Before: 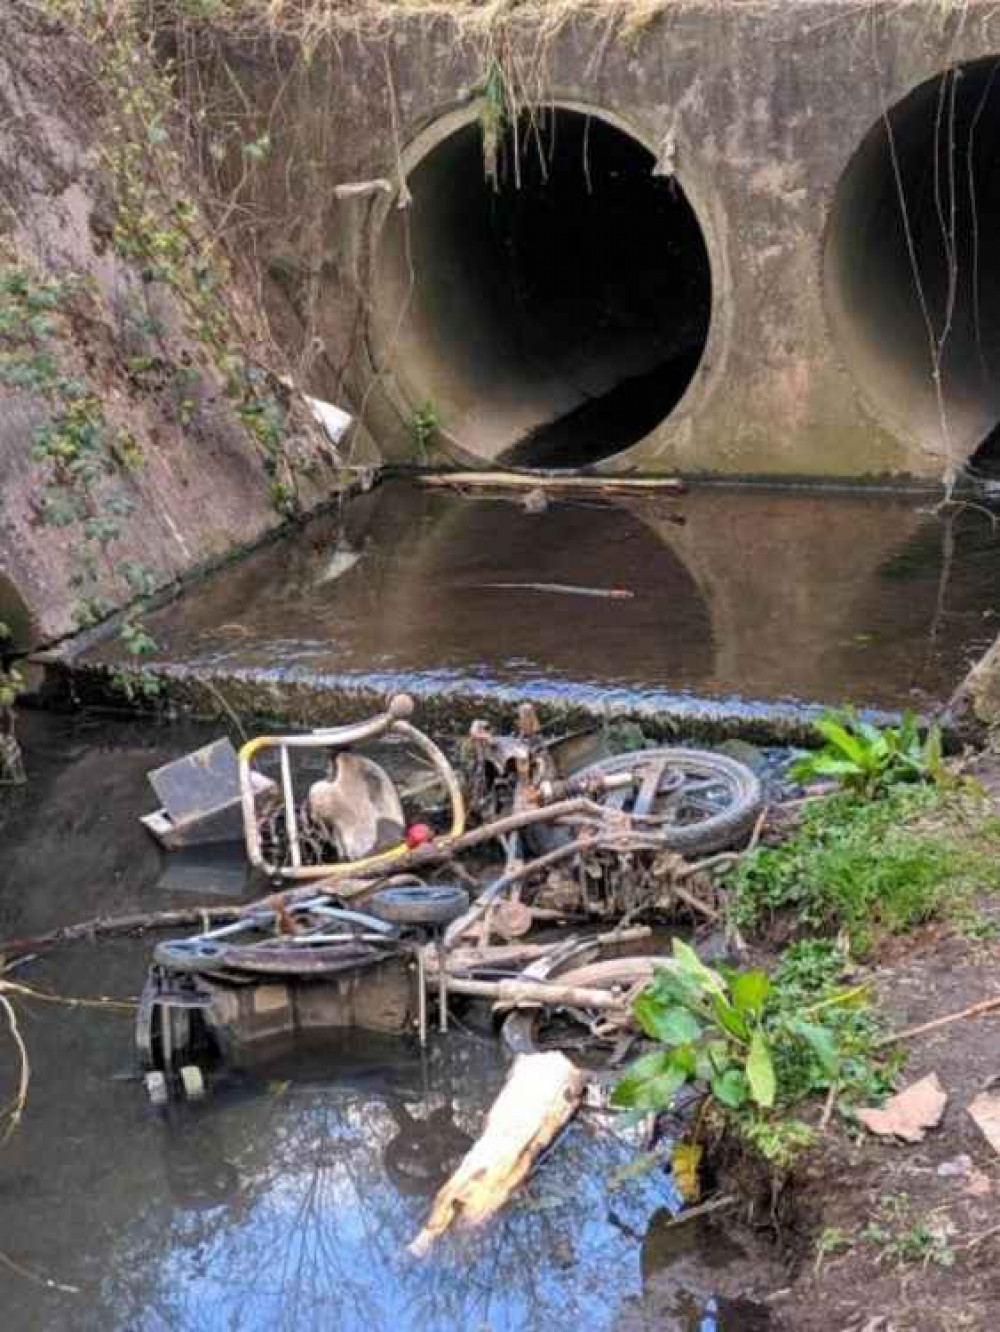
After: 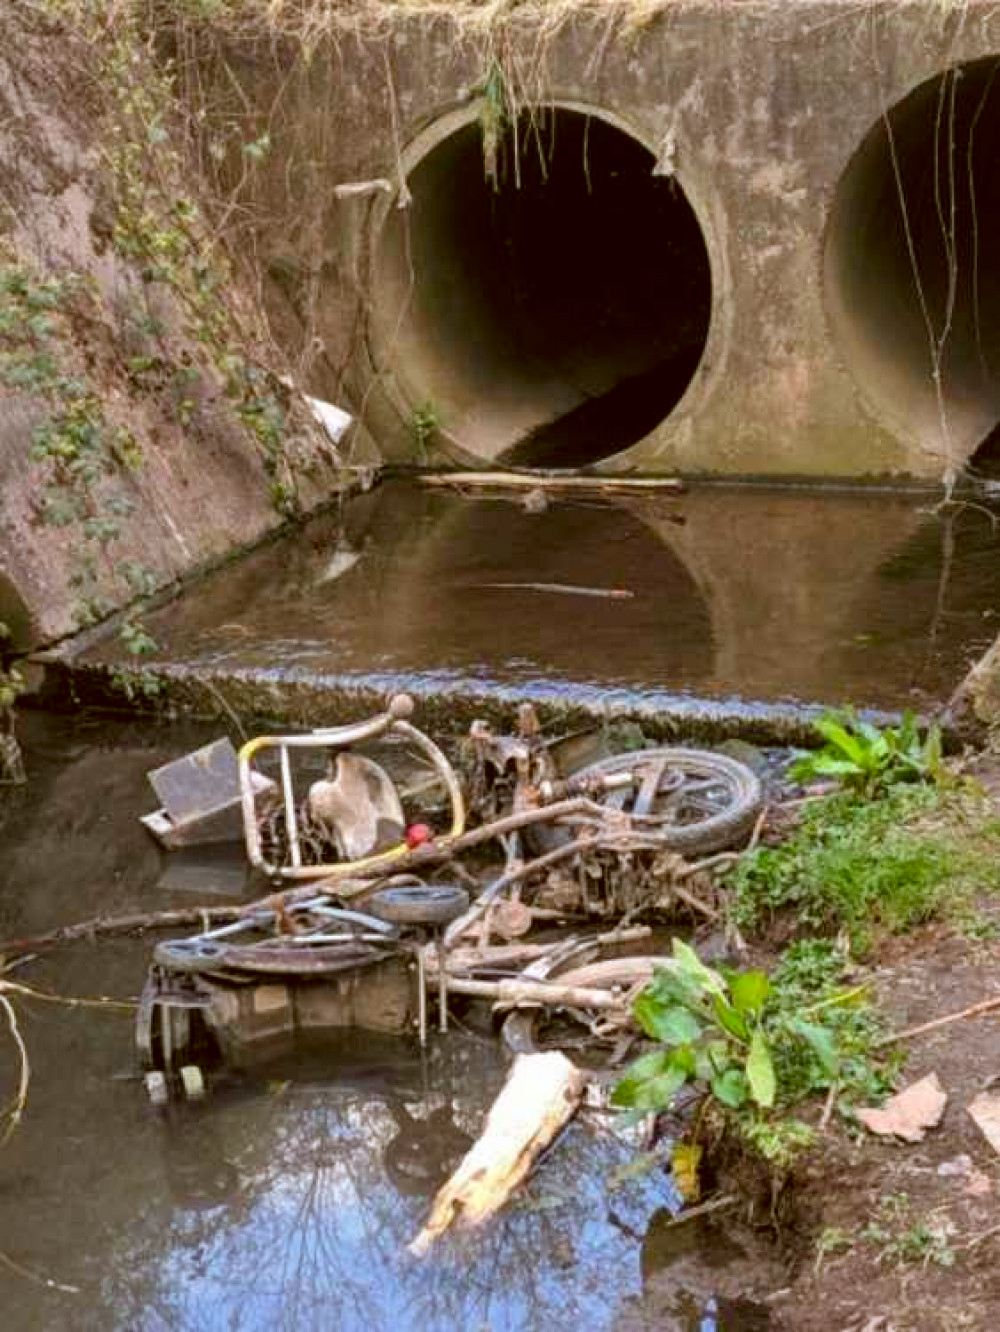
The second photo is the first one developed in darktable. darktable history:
color correction: highlights a* -0.411, highlights b* 0.166, shadows a* 5.03, shadows b* 20.22
